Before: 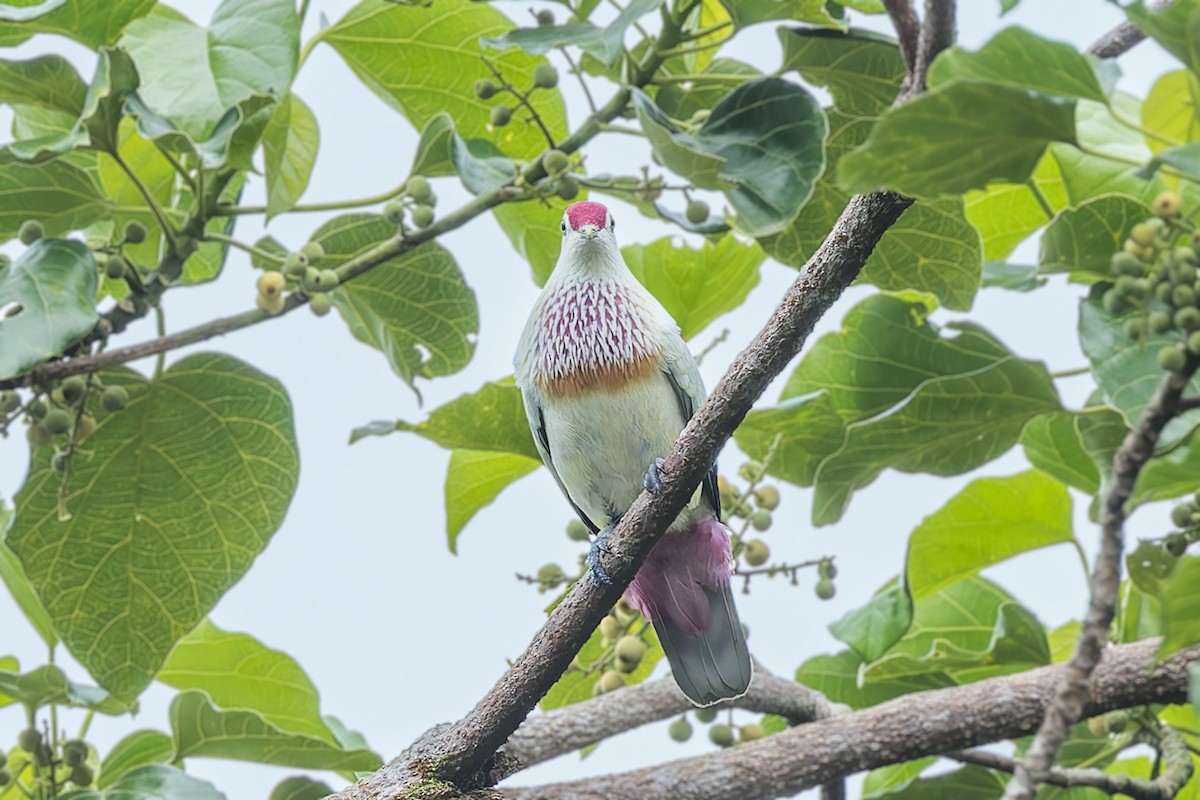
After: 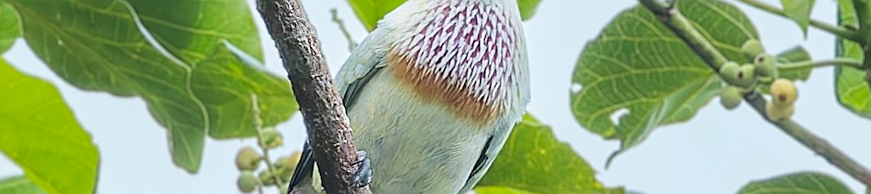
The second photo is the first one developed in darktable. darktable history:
crop and rotate: angle 16.12°, top 30.835%, bottom 35.653%
sharpen: on, module defaults
